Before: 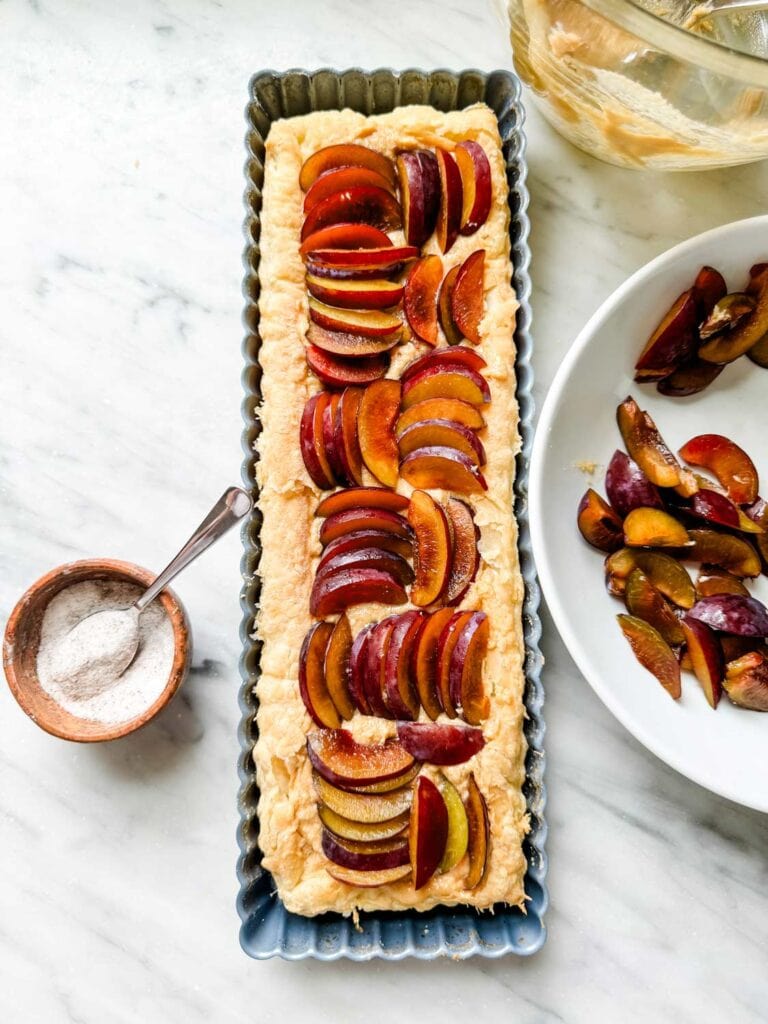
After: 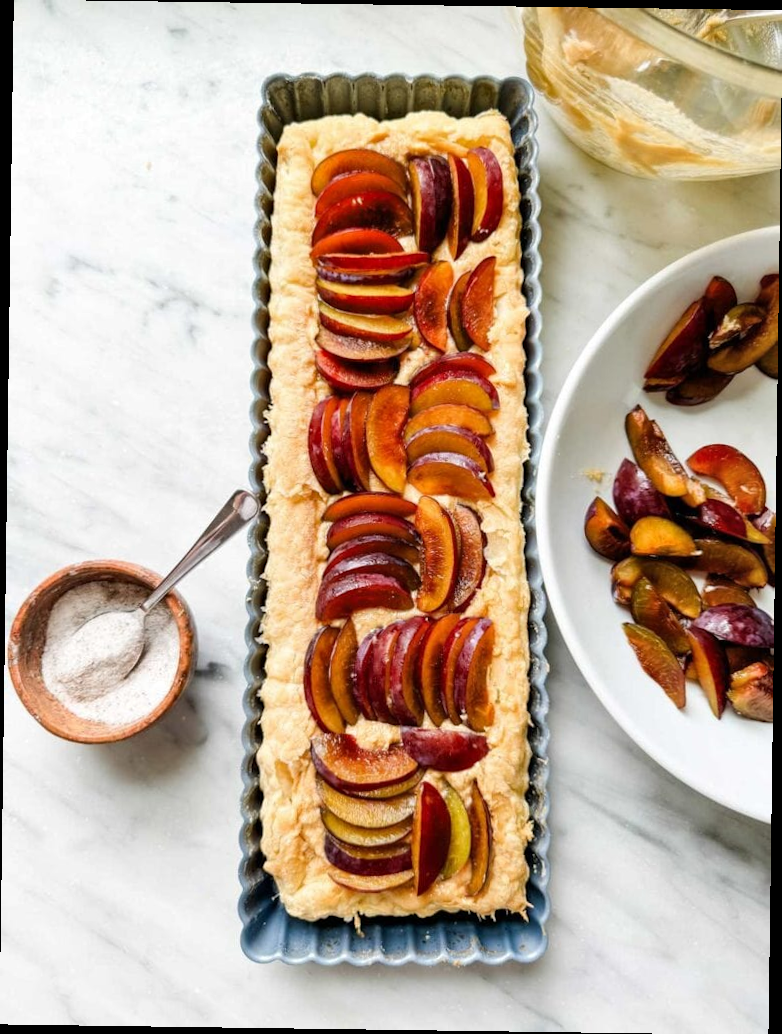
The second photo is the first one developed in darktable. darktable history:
rotate and perspective: rotation 0.8°, automatic cropping off
shadows and highlights: shadows 37.27, highlights -28.18, soften with gaussian
